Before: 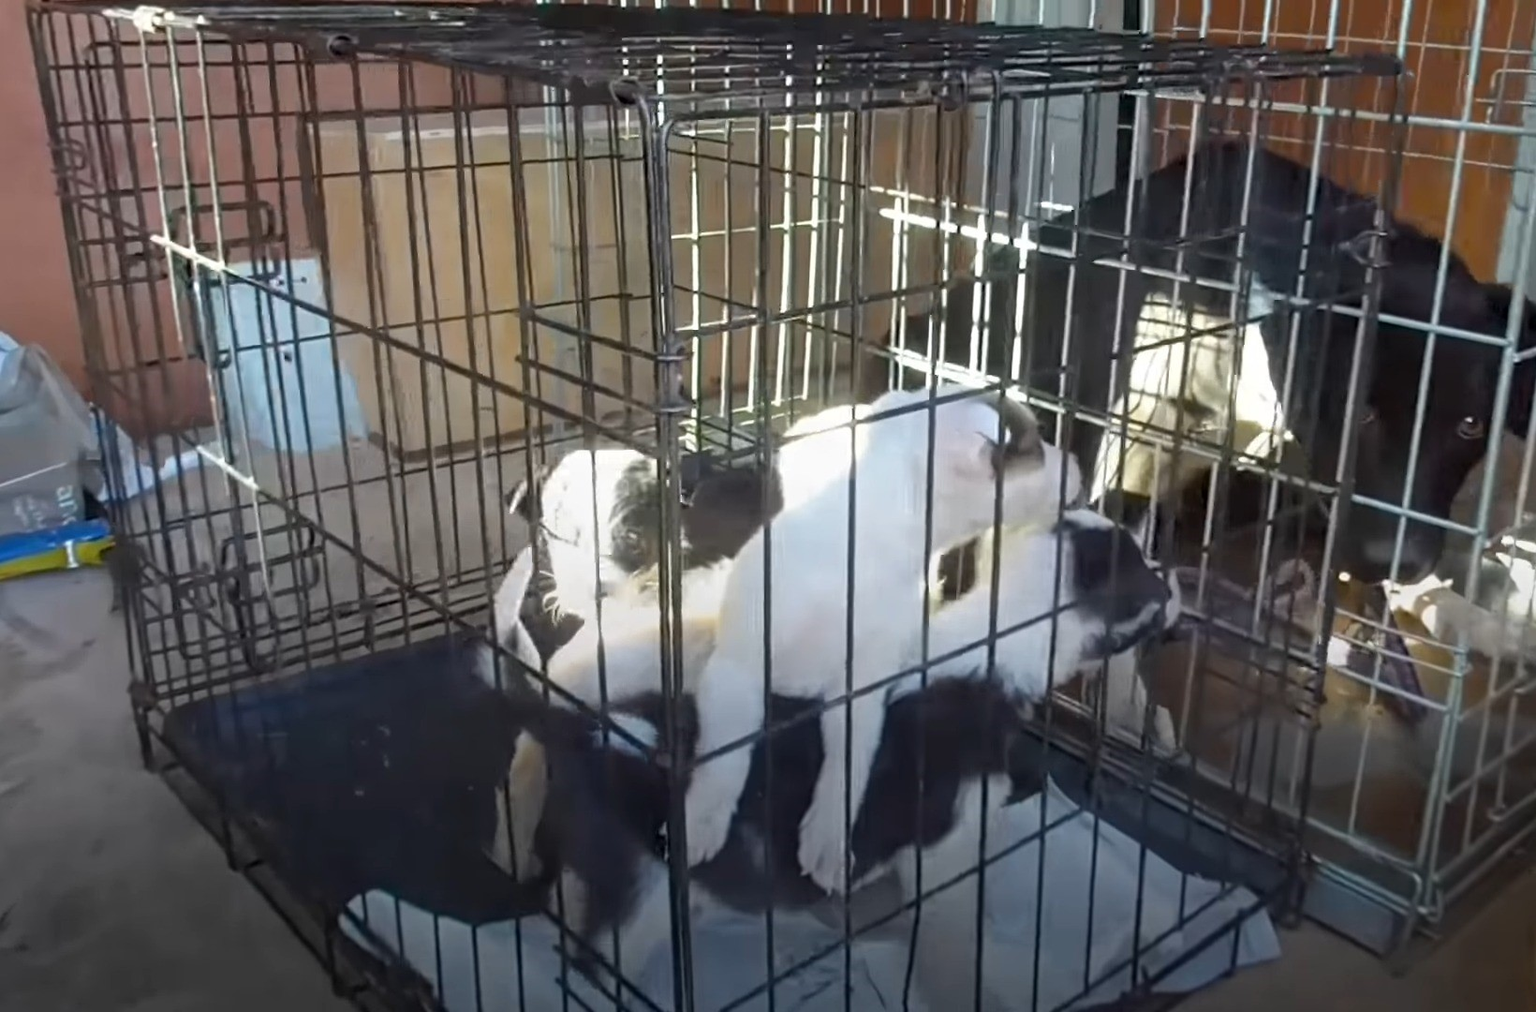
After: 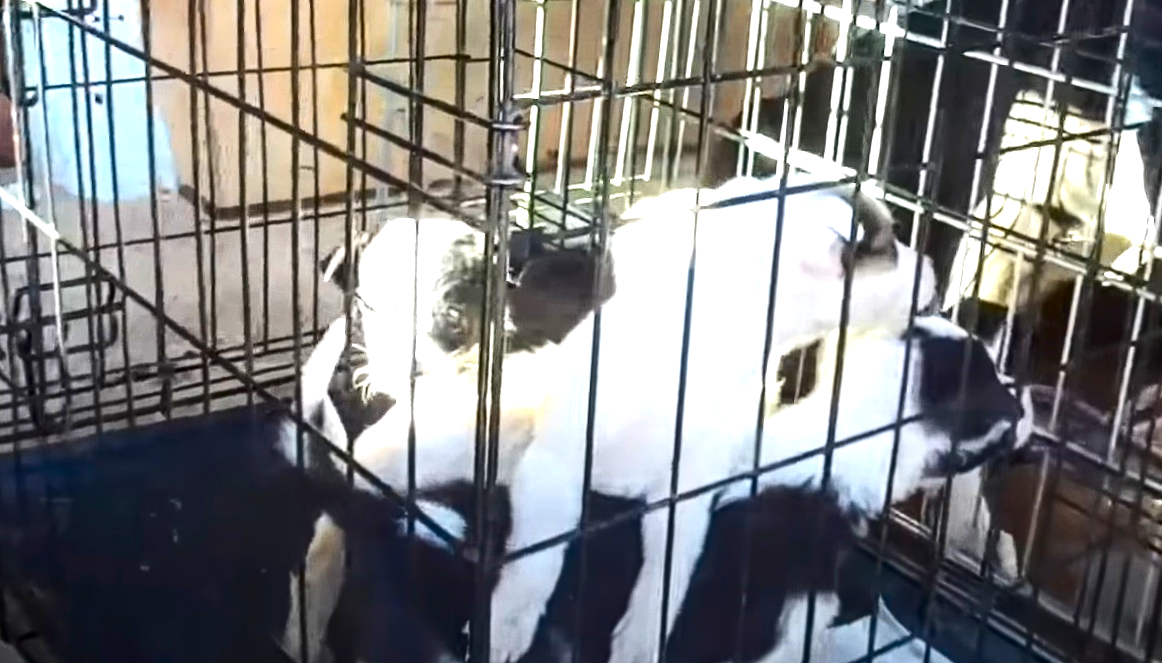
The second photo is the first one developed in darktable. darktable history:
crop and rotate: angle -3.74°, left 9.929%, top 20.529%, right 12.342%, bottom 12.035%
exposure: black level correction 0, exposure 1.2 EV, compensate highlight preservation false
local contrast: on, module defaults
contrast brightness saturation: contrast 0.236, brightness -0.239, saturation 0.14
